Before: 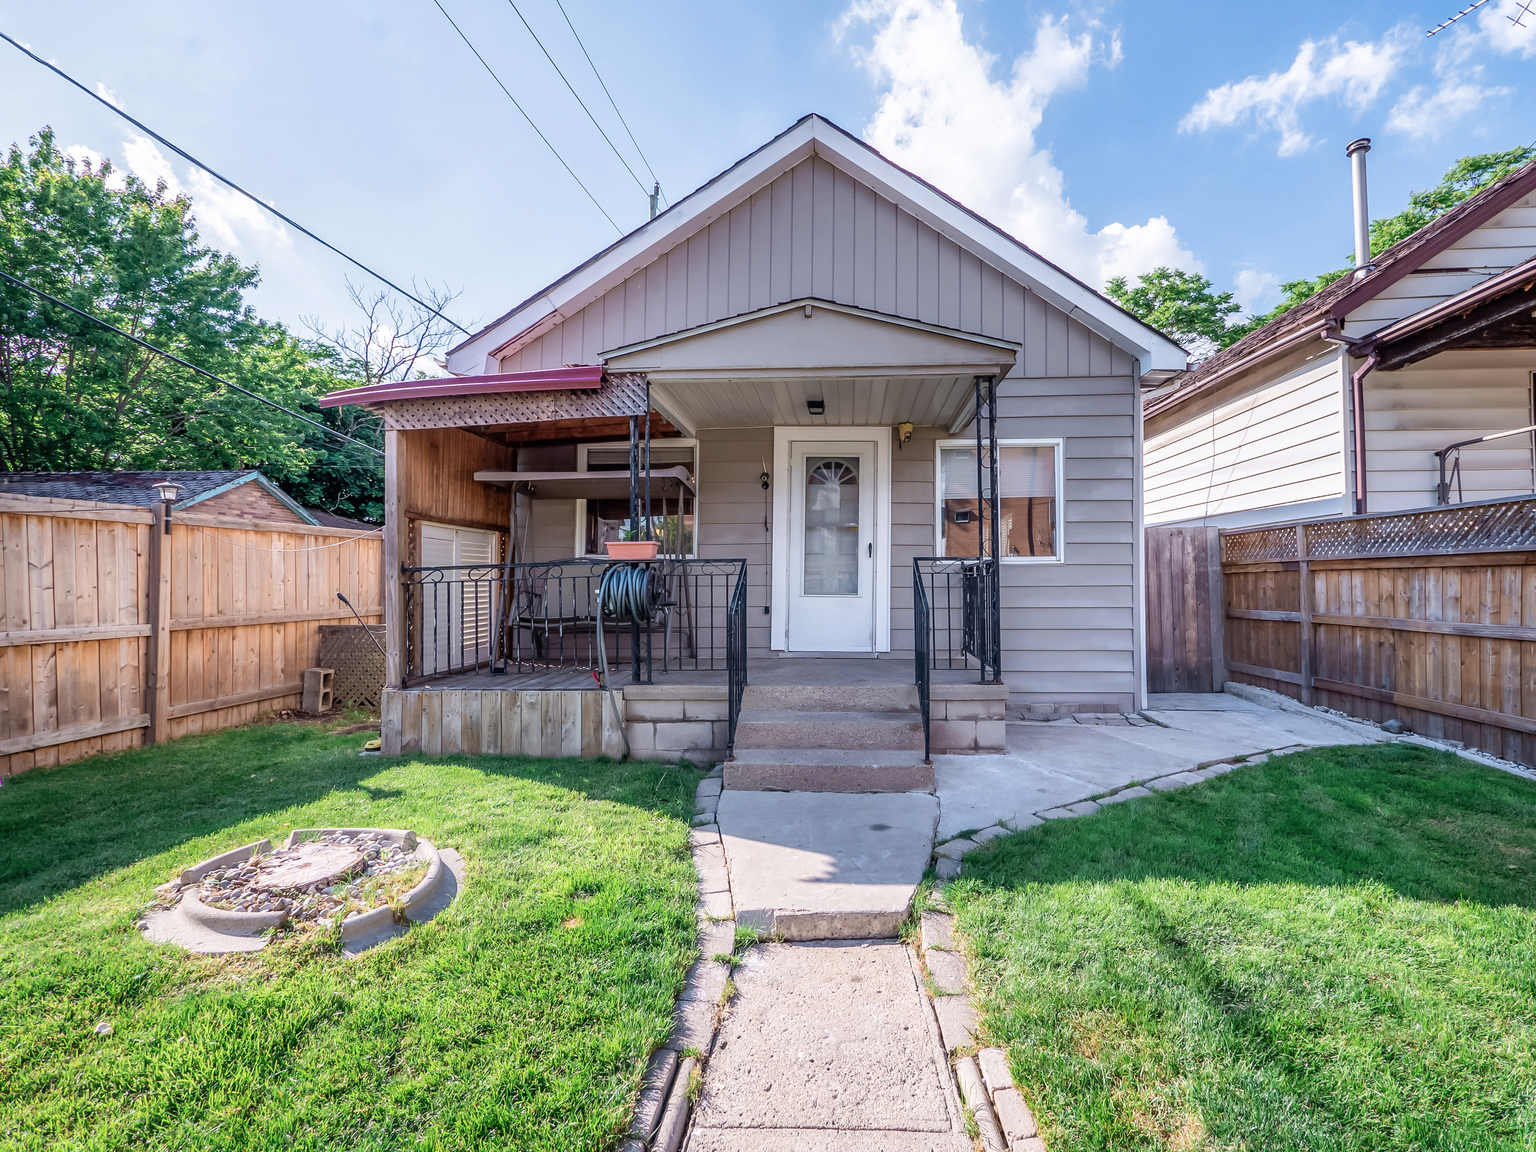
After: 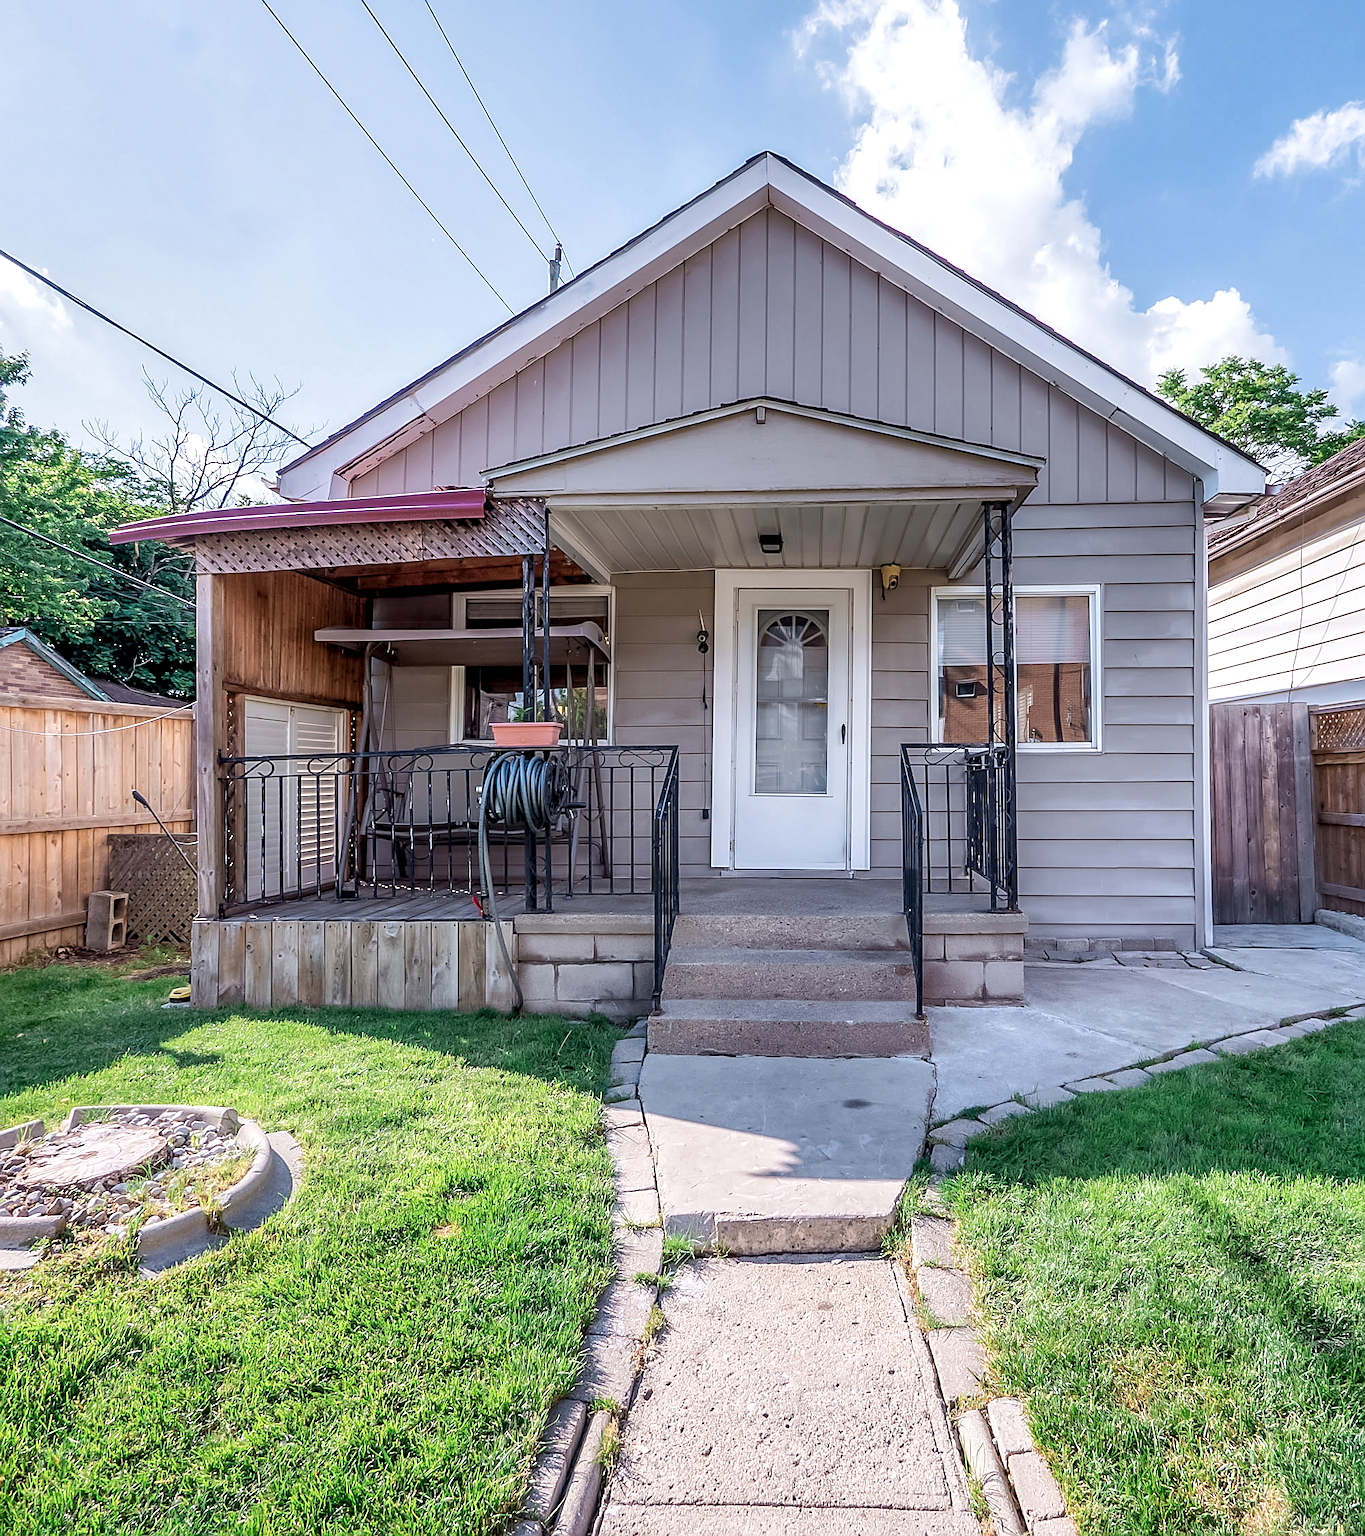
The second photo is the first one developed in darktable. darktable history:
local contrast: highlights 102%, shadows 101%, detail 131%, midtone range 0.2
crop and rotate: left 15.561%, right 17.785%
sharpen: on, module defaults
